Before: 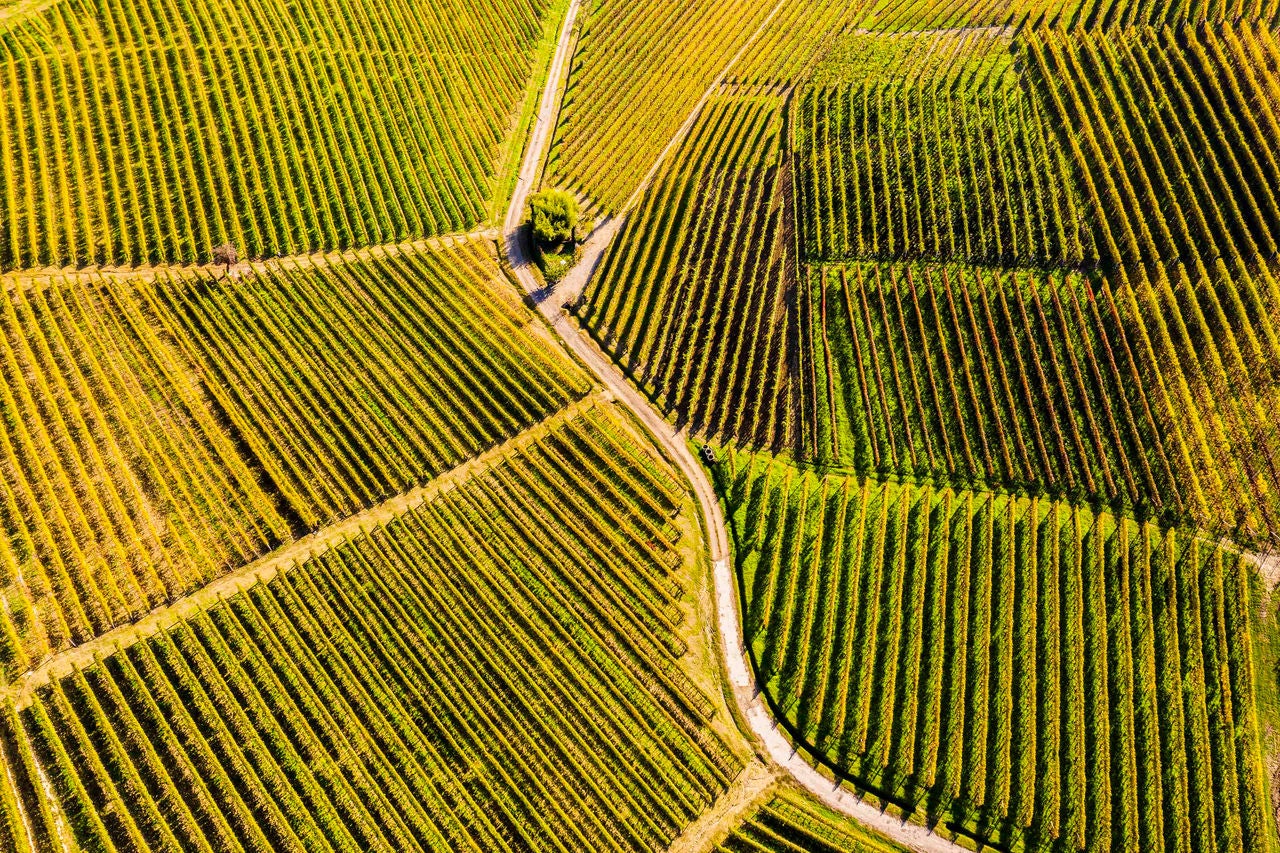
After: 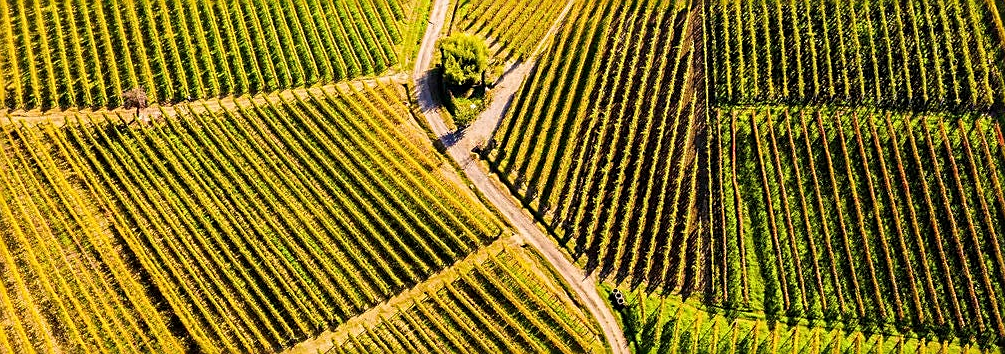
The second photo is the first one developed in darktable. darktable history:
sharpen: on, module defaults
crop: left 7.036%, top 18.398%, right 14.379%, bottom 40.043%
